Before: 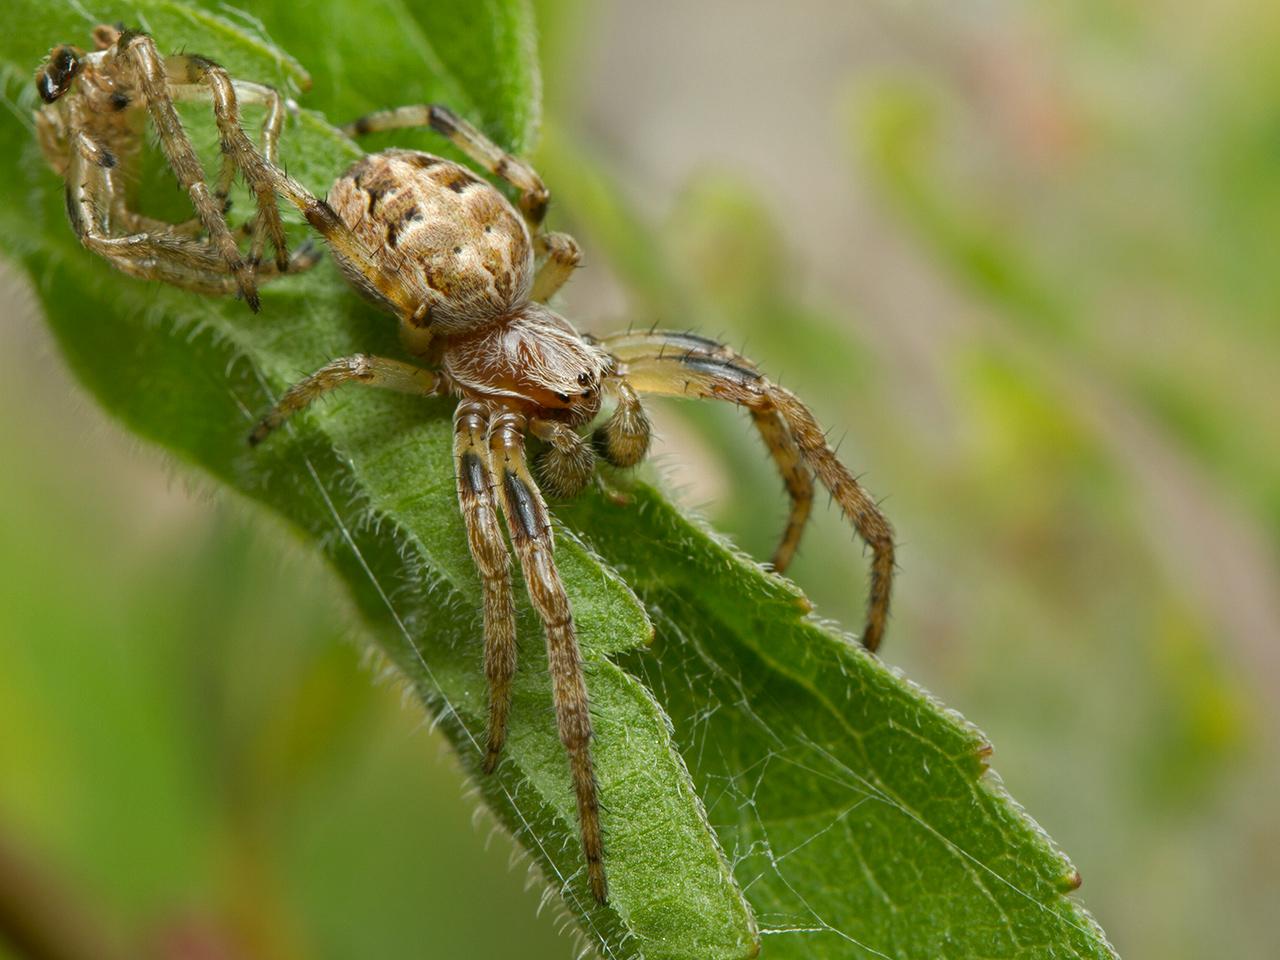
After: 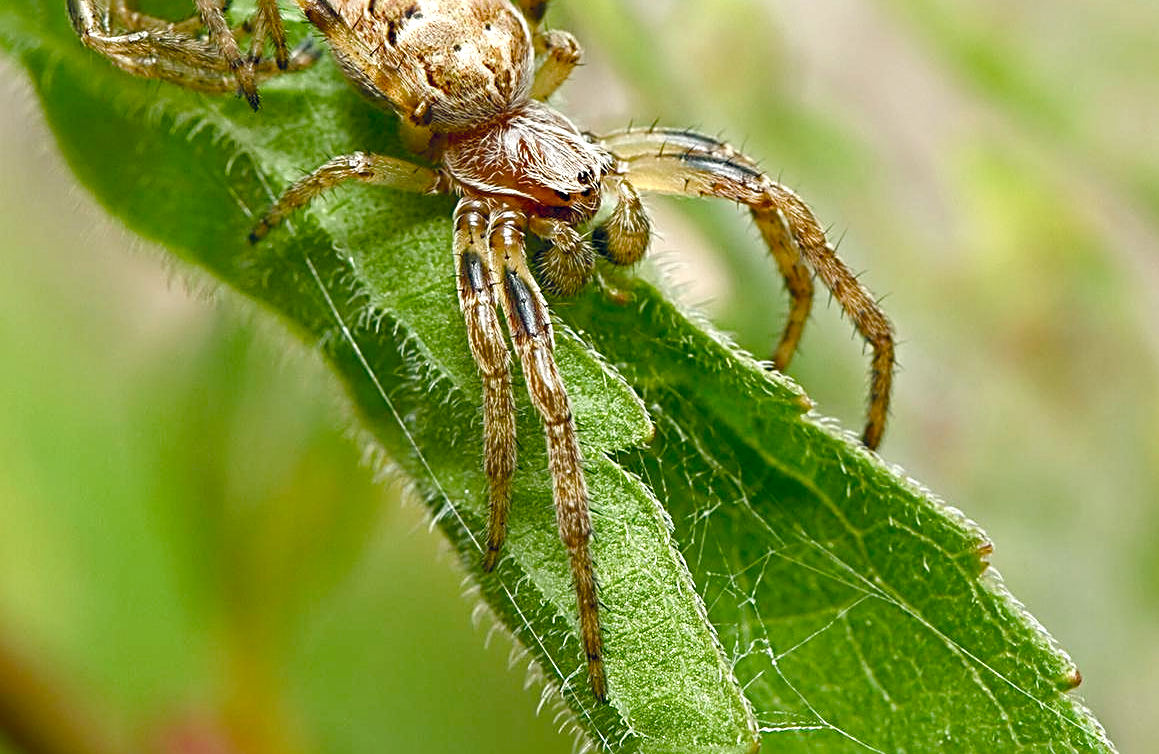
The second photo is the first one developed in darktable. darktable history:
exposure: exposure 0.665 EV, compensate highlight preservation false
sharpen: radius 2.837, amount 0.728
crop: top 21.089%, right 9.439%, bottom 0.274%
contrast brightness saturation: contrast 0.053
color balance rgb: global offset › chroma 0.142%, global offset › hue 254.03°, perceptual saturation grading › global saturation 24.616%, perceptual saturation grading › highlights -50.747%, perceptual saturation grading › mid-tones 19.842%, perceptual saturation grading › shadows 61.255%
